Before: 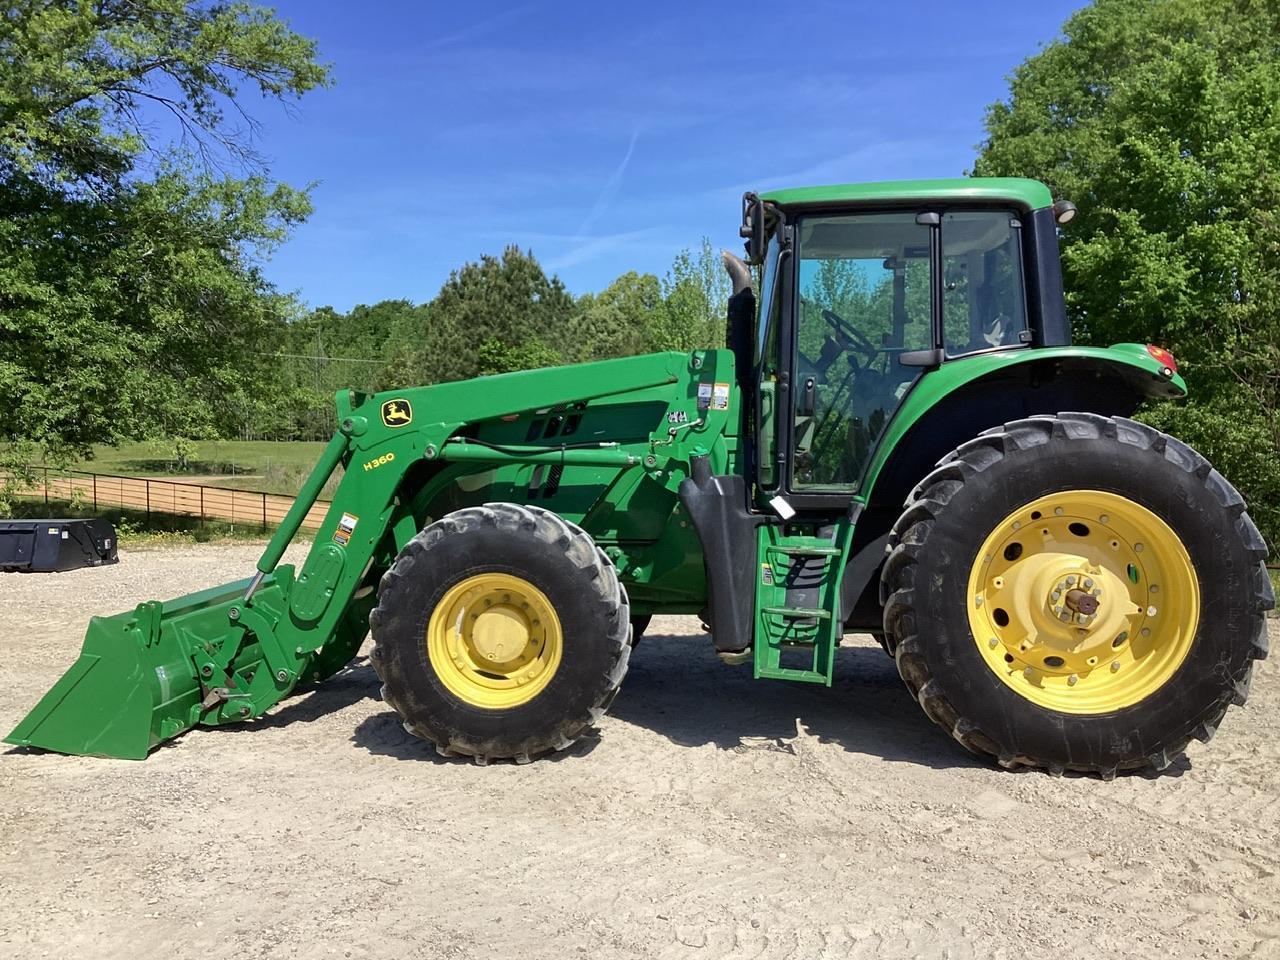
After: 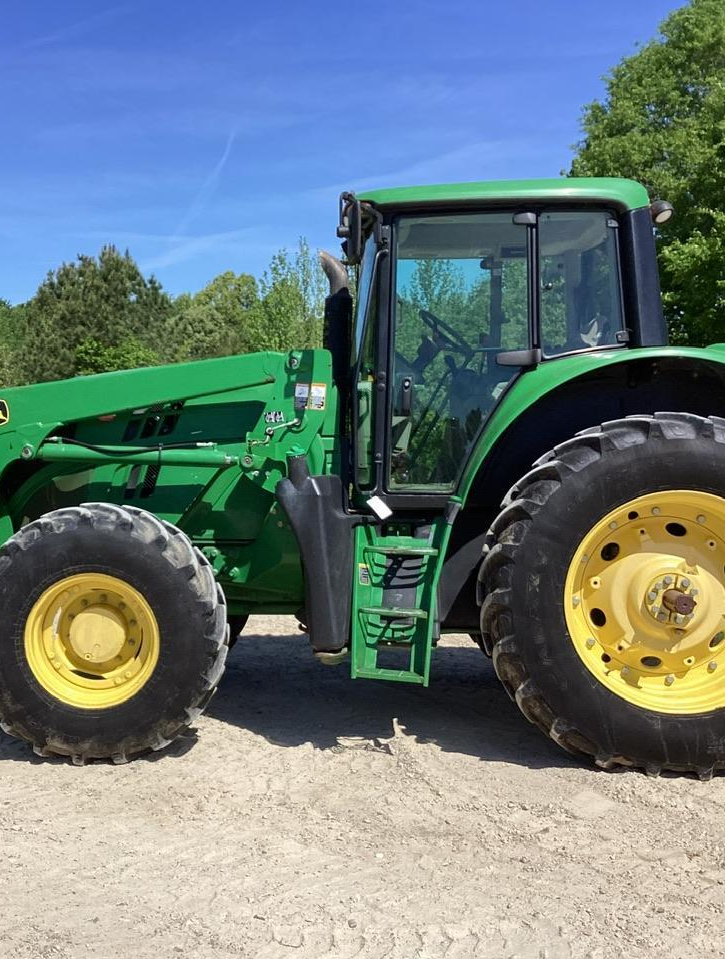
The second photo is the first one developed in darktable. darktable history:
crop: left 31.488%, top 0.025%, right 11.867%
